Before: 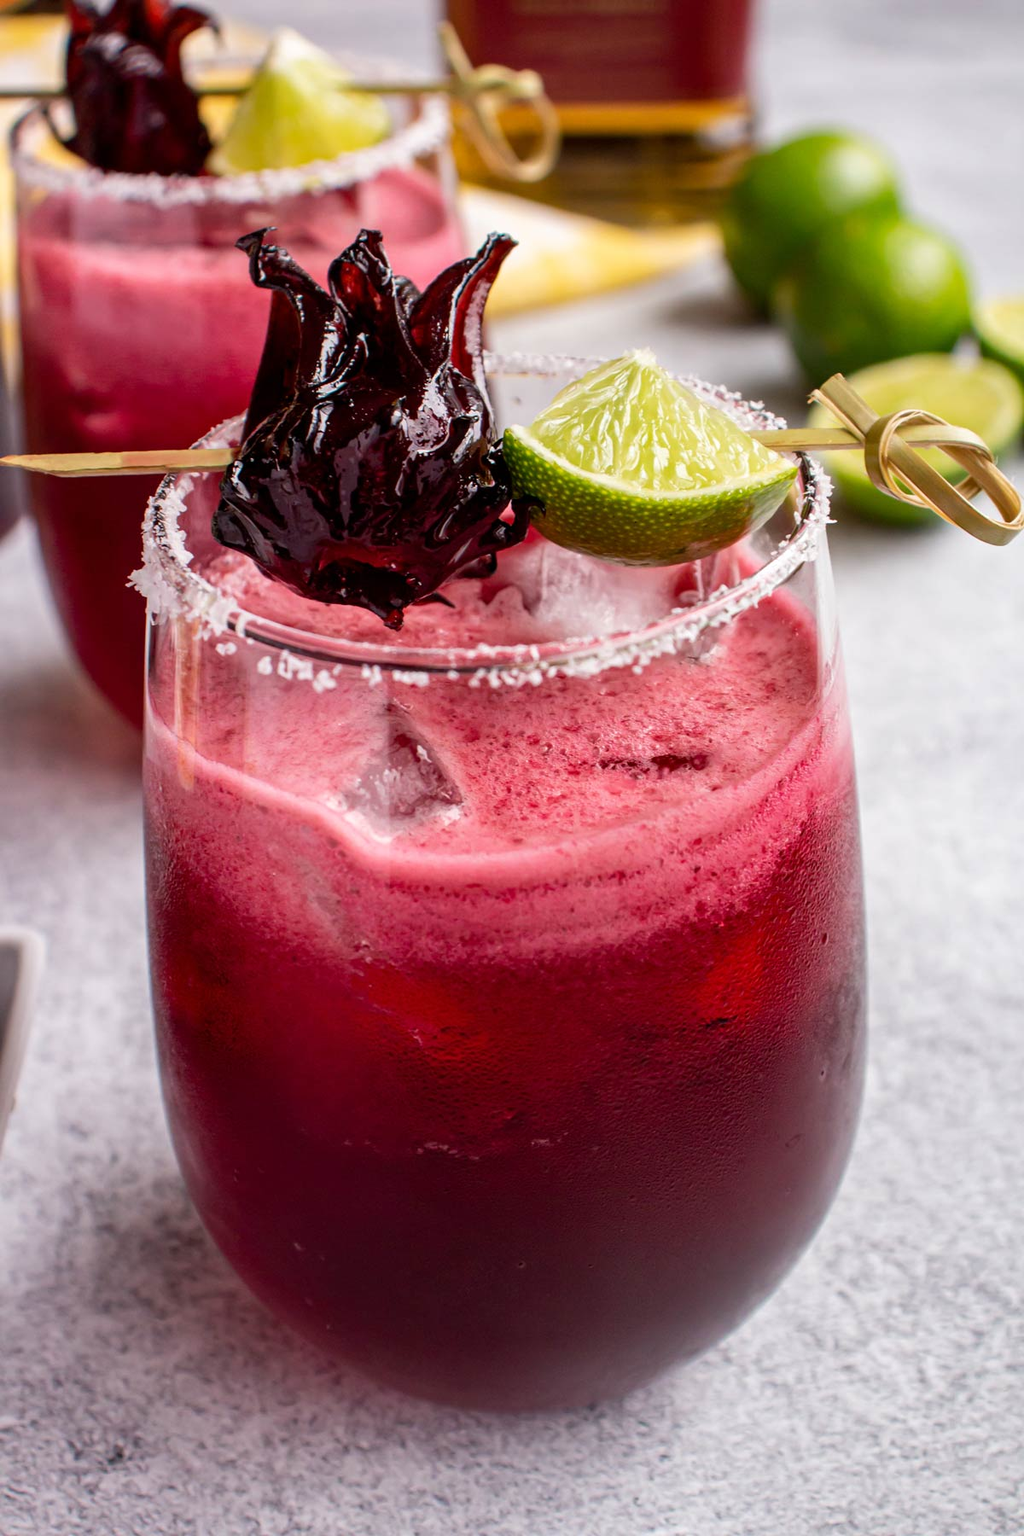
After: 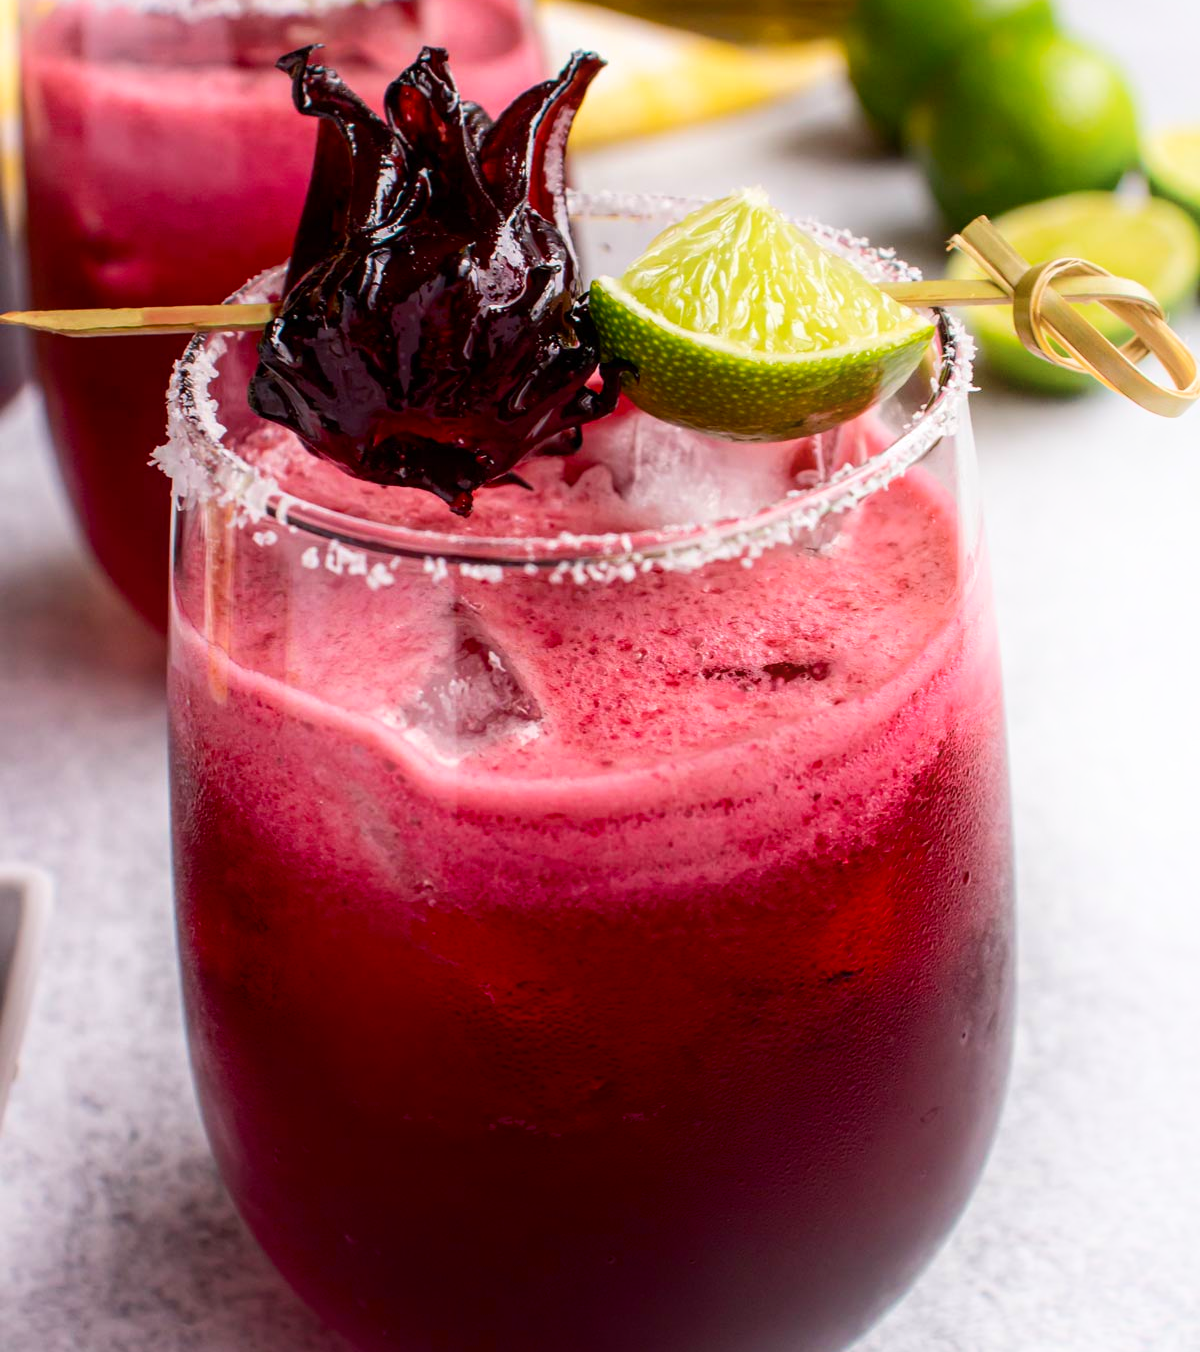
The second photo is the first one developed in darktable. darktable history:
crop and rotate: top 12.363%, bottom 12.486%
exposure: compensate highlight preservation false
color balance rgb: linear chroma grading › global chroma 14.896%, perceptual saturation grading › global saturation 0.905%, global vibrance 9.573%
shadows and highlights: shadows -55.31, highlights 87.13, highlights color adjustment 40.45%, soften with gaussian
